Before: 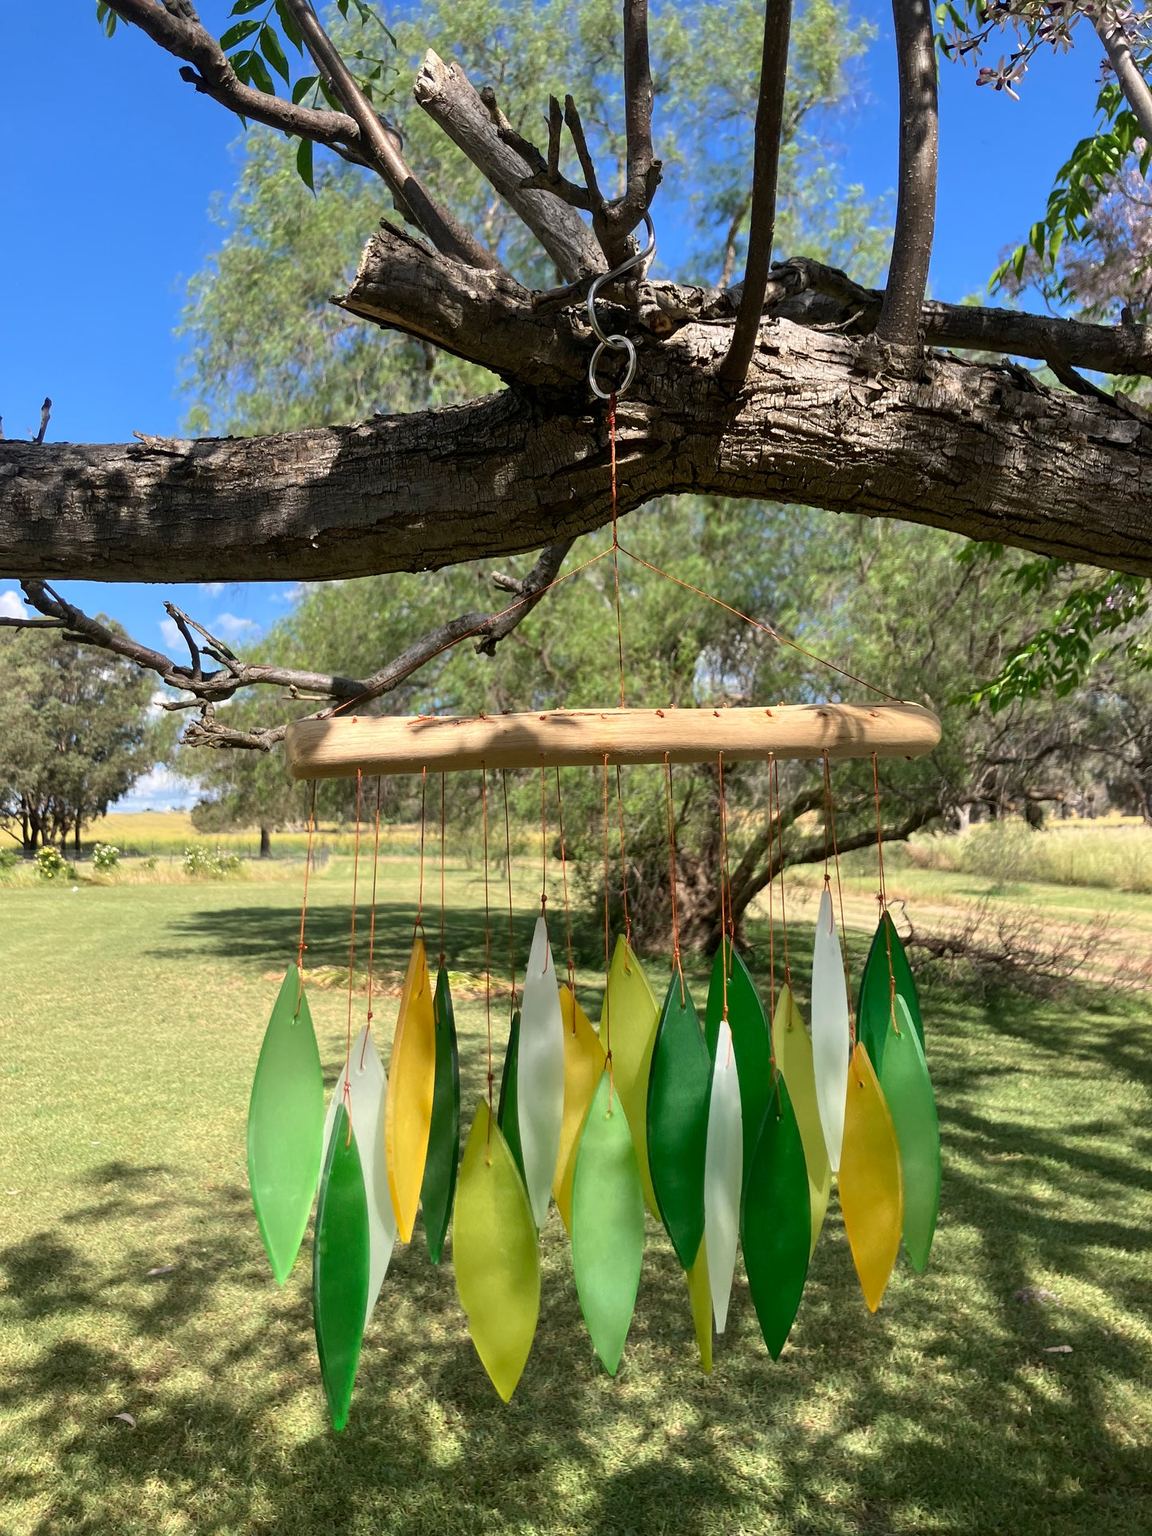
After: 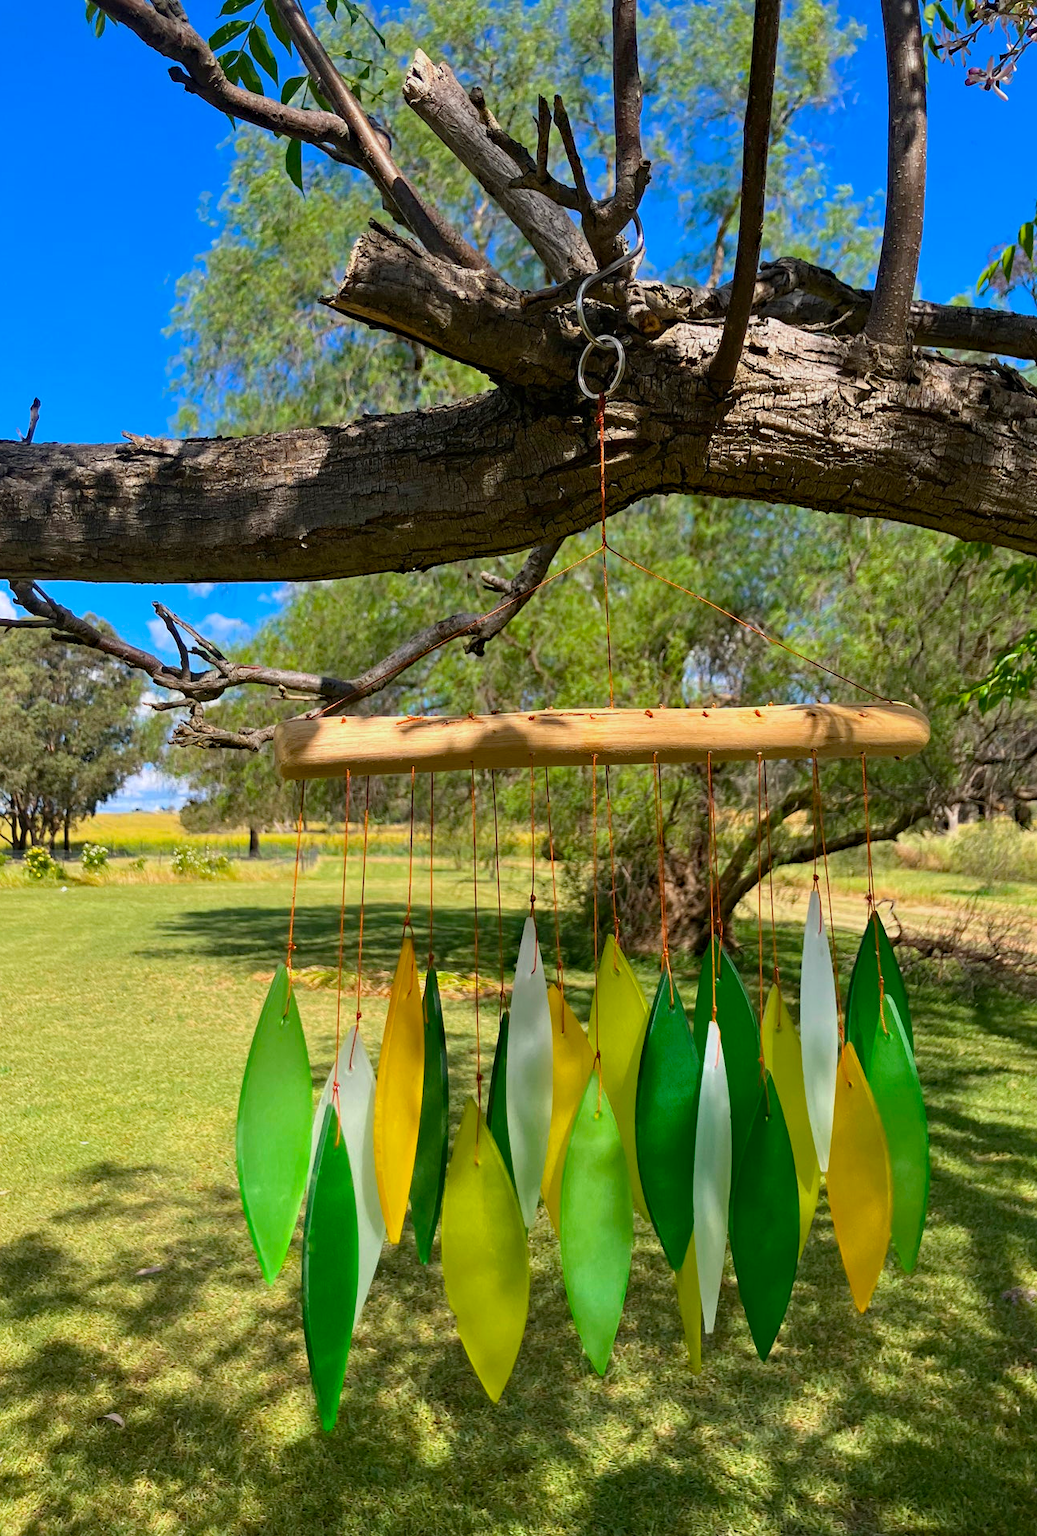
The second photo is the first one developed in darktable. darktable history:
crop and rotate: left 1.001%, right 8.86%
color balance rgb: linear chroma grading › global chroma 0.903%, perceptual saturation grading › global saturation 31.285%, contrast -9.351%
haze removal: strength 0.289, distance 0.254, compatibility mode true, adaptive false
